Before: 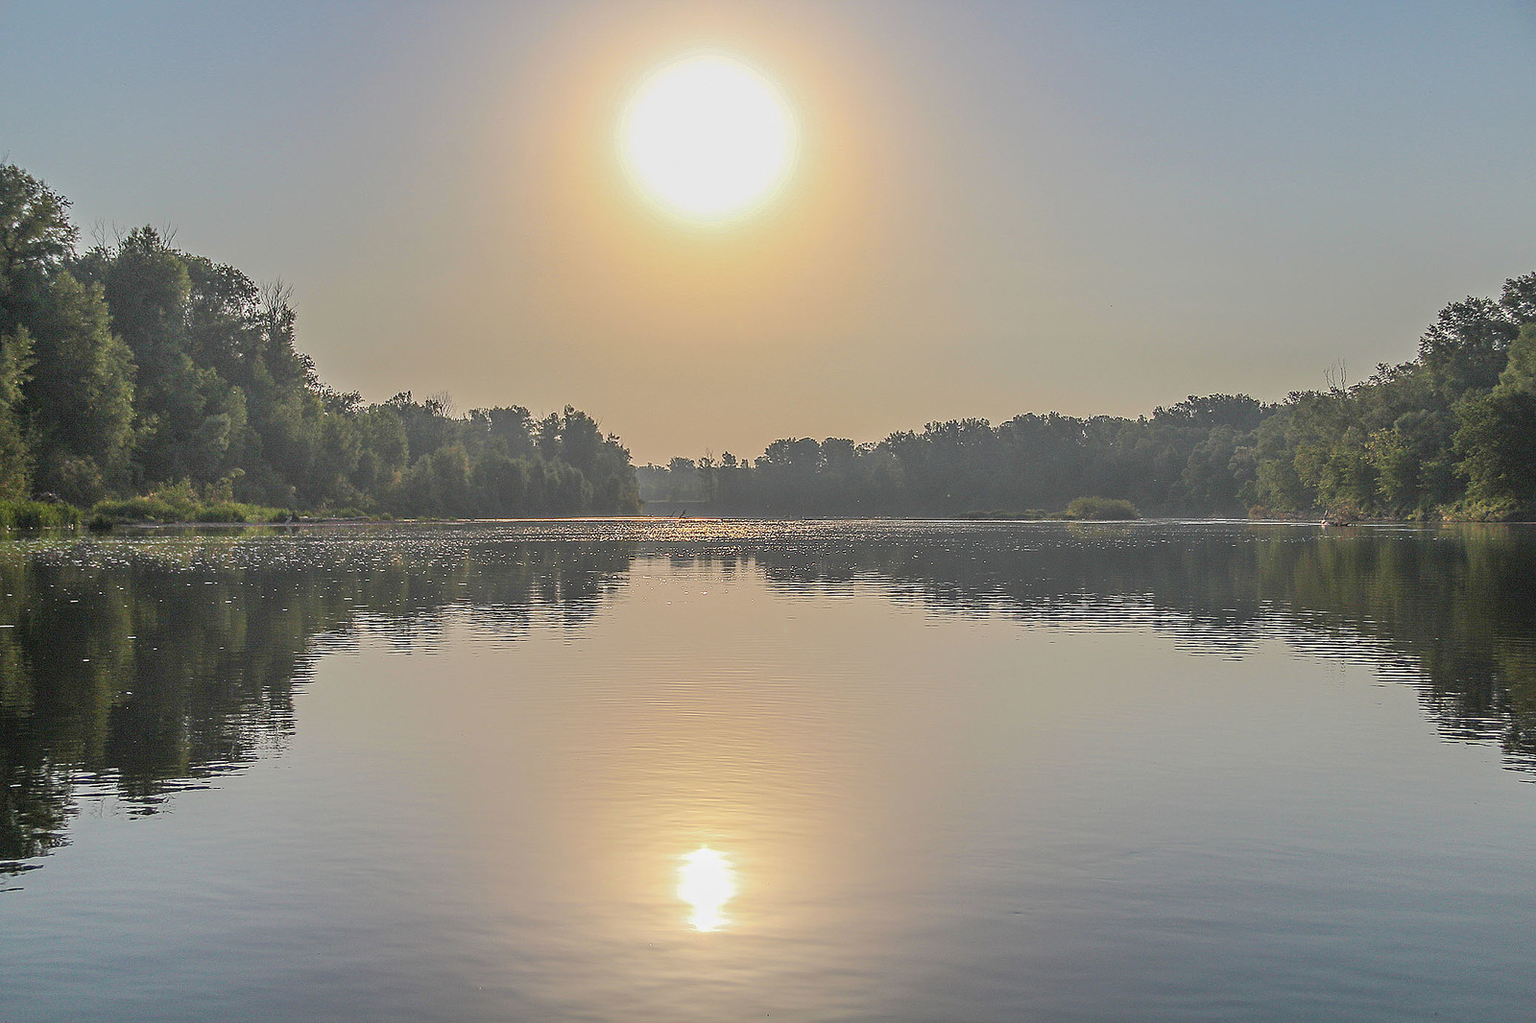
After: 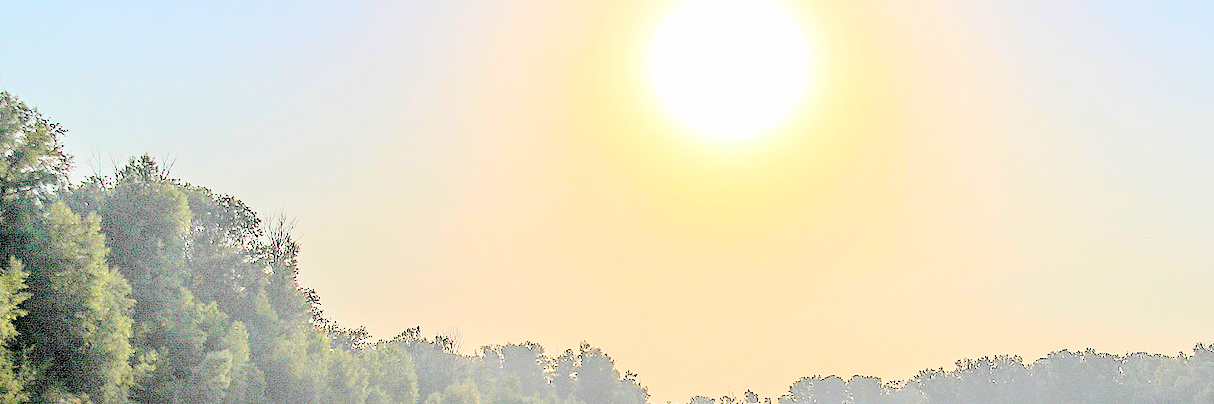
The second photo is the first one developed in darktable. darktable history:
exposure: exposure -0.546 EV, compensate exposure bias true, compensate highlight preservation false
color balance rgb: power › hue 210.27°, perceptual saturation grading › global saturation 24.887%, global vibrance 20%
tone curve: curves: ch0 [(0, 0) (0.004, 0) (0.133, 0.076) (0.325, 0.362) (0.879, 0.885) (1, 1)], preserve colors none
contrast brightness saturation: brightness 0.15
levels: levels [0.093, 0.434, 0.988]
base curve: curves: ch0 [(0, 0) (0.007, 0.004) (0.027, 0.03) (0.046, 0.07) (0.207, 0.54) (0.442, 0.872) (0.673, 0.972) (1, 1)]
crop: left 0.552%, top 7.651%, right 23.551%, bottom 54.379%
